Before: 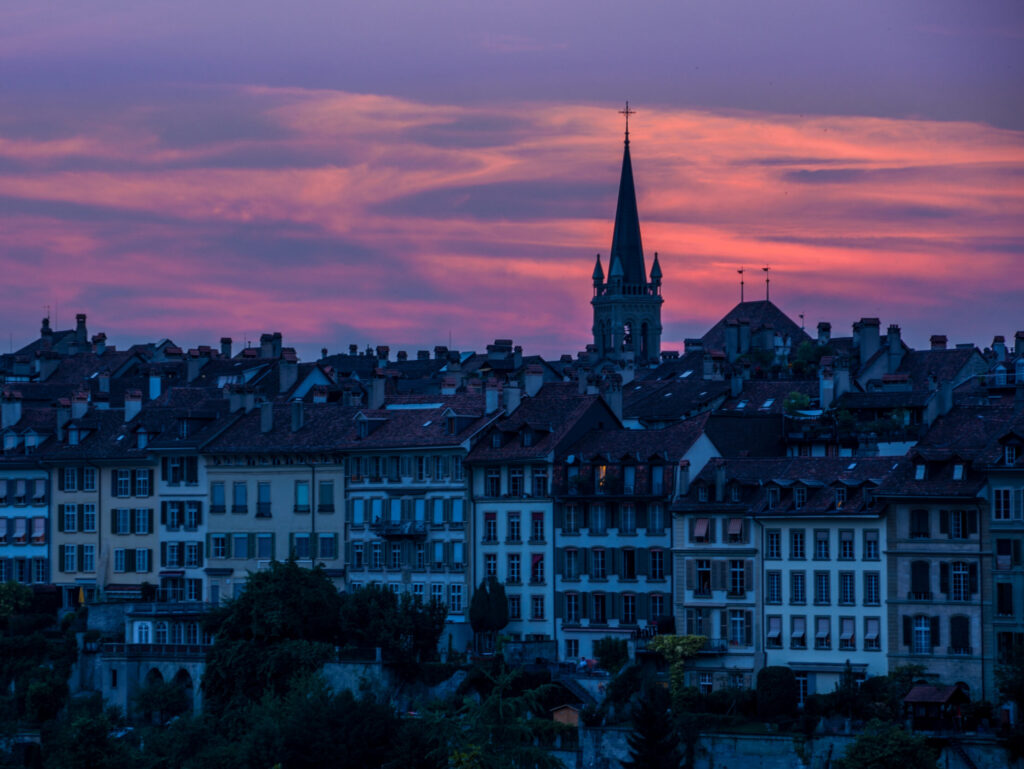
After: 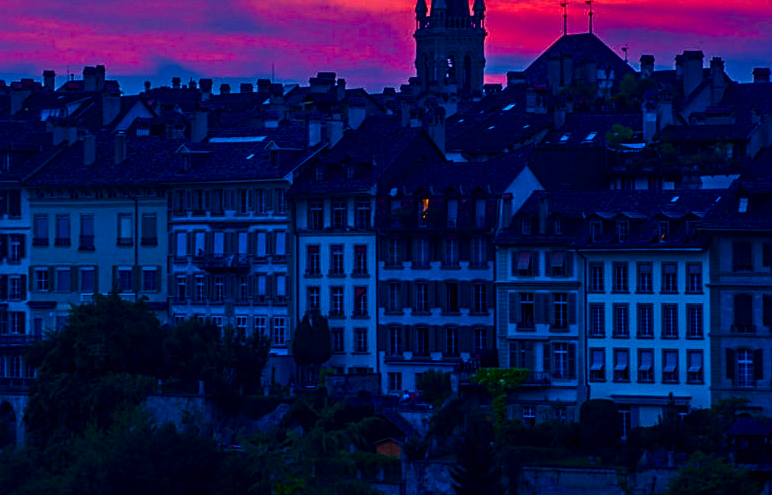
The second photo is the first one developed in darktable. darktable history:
crop and rotate: left 17.293%, top 34.819%, right 7.268%, bottom 0.789%
color balance rgb: global offset › luminance 0.241%, linear chroma grading › shadows 10.587%, linear chroma grading › highlights 8.886%, linear chroma grading › global chroma 15.305%, linear chroma grading › mid-tones 14.756%, perceptual saturation grading › global saturation 19.4%, perceptual saturation grading › highlights -25.834%, perceptual saturation grading › shadows 49.972%, perceptual brilliance grading › mid-tones 9.042%, perceptual brilliance grading › shadows 15.592%
sharpen: on, module defaults
contrast brightness saturation: contrast 0.188, brightness -0.237, saturation 0.111
